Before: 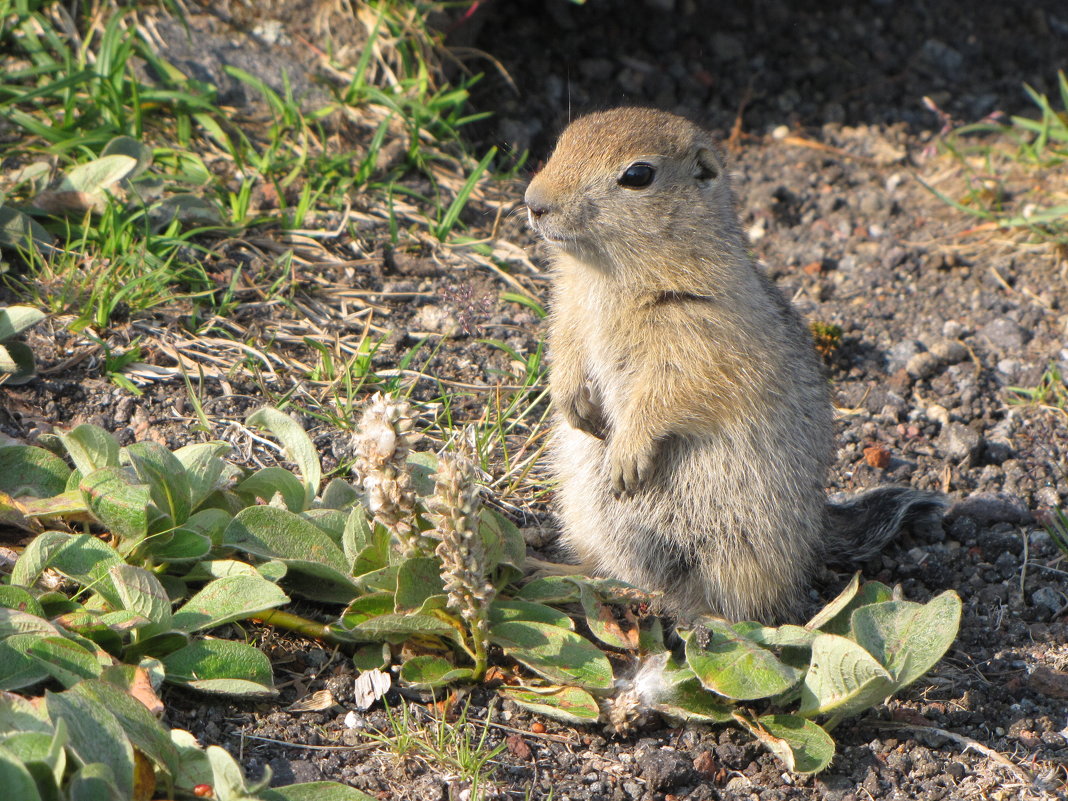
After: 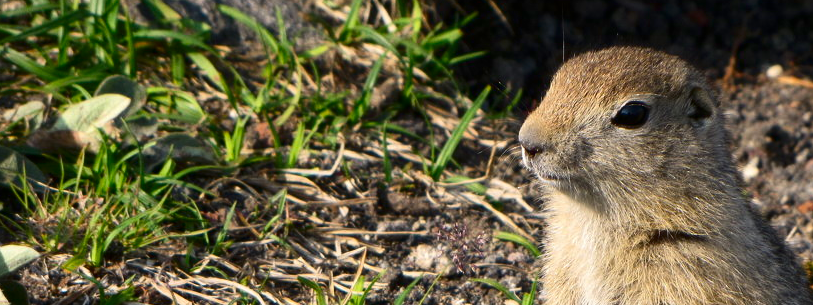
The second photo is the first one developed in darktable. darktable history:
crop: left 0.574%, top 7.646%, right 23.283%, bottom 54.246%
contrast brightness saturation: contrast 0.191, brightness -0.228, saturation 0.108
